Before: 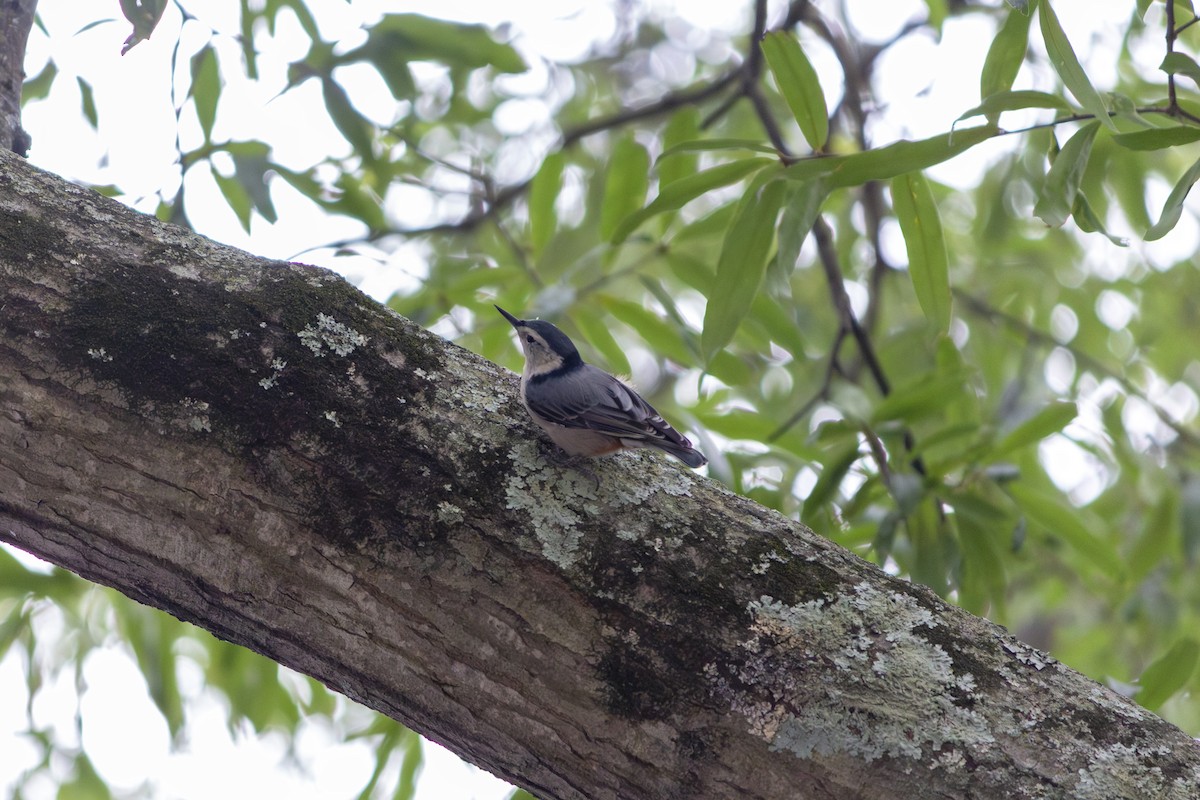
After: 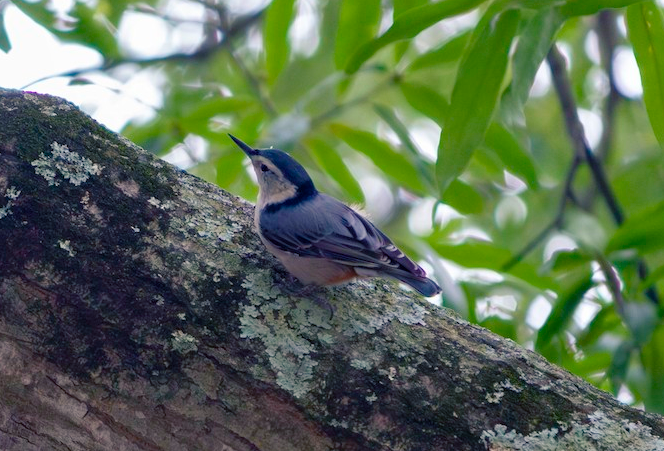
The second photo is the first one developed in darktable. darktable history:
crop and rotate: left 22.199%, top 21.566%, right 22.436%, bottom 21.942%
color balance rgb: shadows lift › chroma 7.244%, shadows lift › hue 246.05°, perceptual saturation grading › global saturation 20%, perceptual saturation grading › highlights -24.899%, perceptual saturation grading › shadows 49.731%, global vibrance 14.439%
